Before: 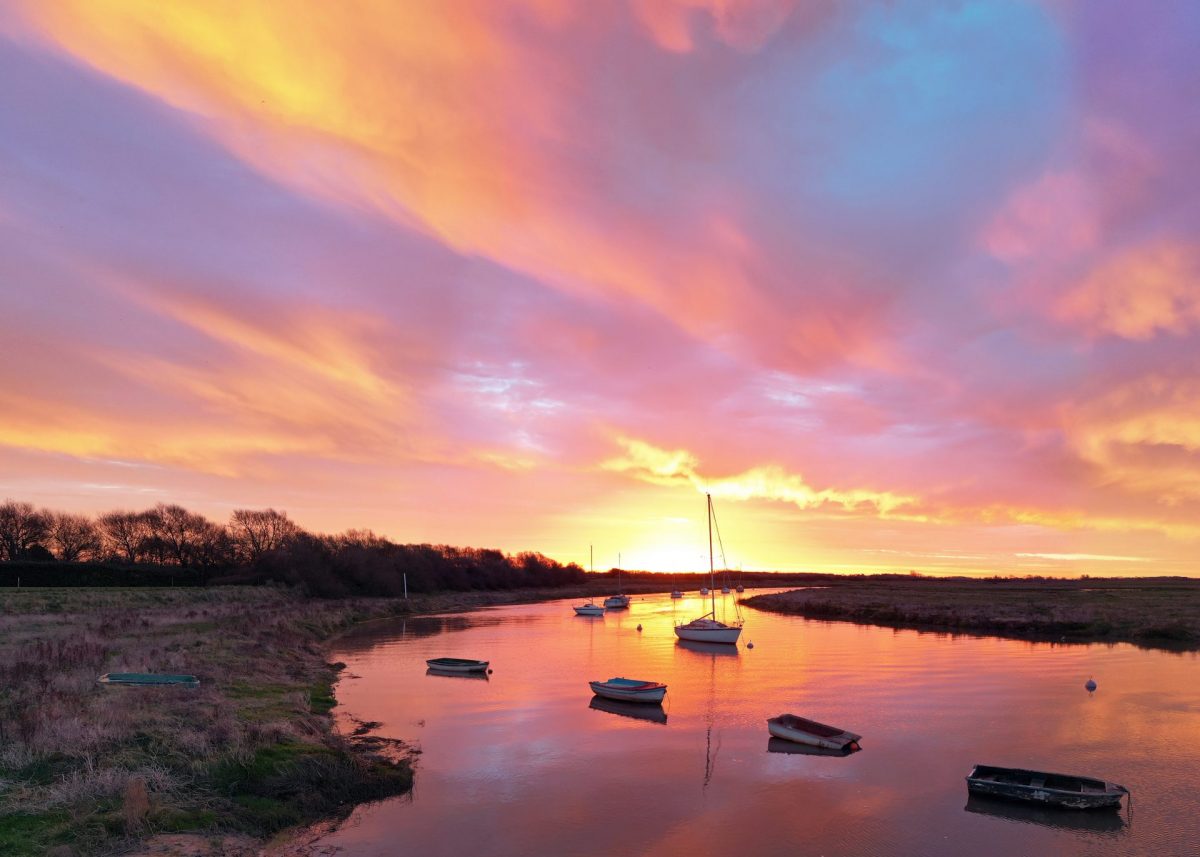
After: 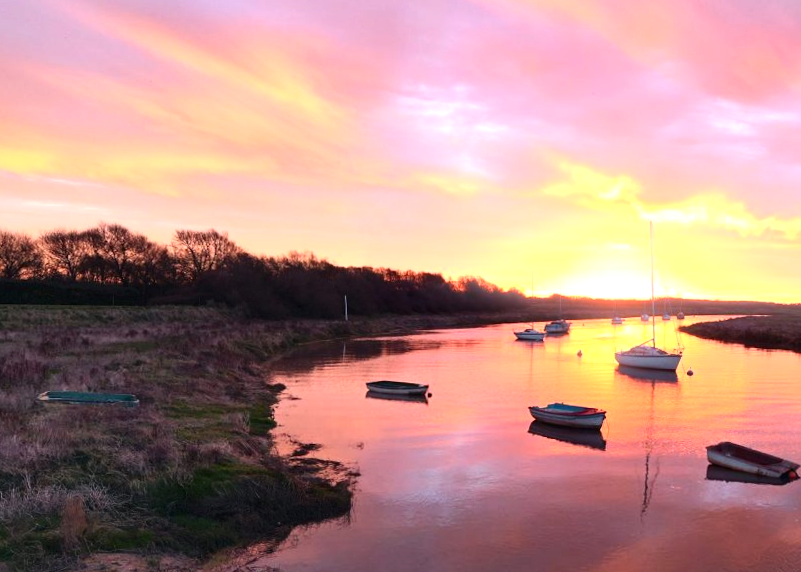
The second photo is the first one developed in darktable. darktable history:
exposure: black level correction -0.002, exposure 0.54 EV, compensate highlight preservation false
contrast brightness saturation: contrast 0.22
crop and rotate: angle -0.82°, left 3.85%, top 31.828%, right 27.992%
bloom: size 3%, threshold 100%, strength 0%
